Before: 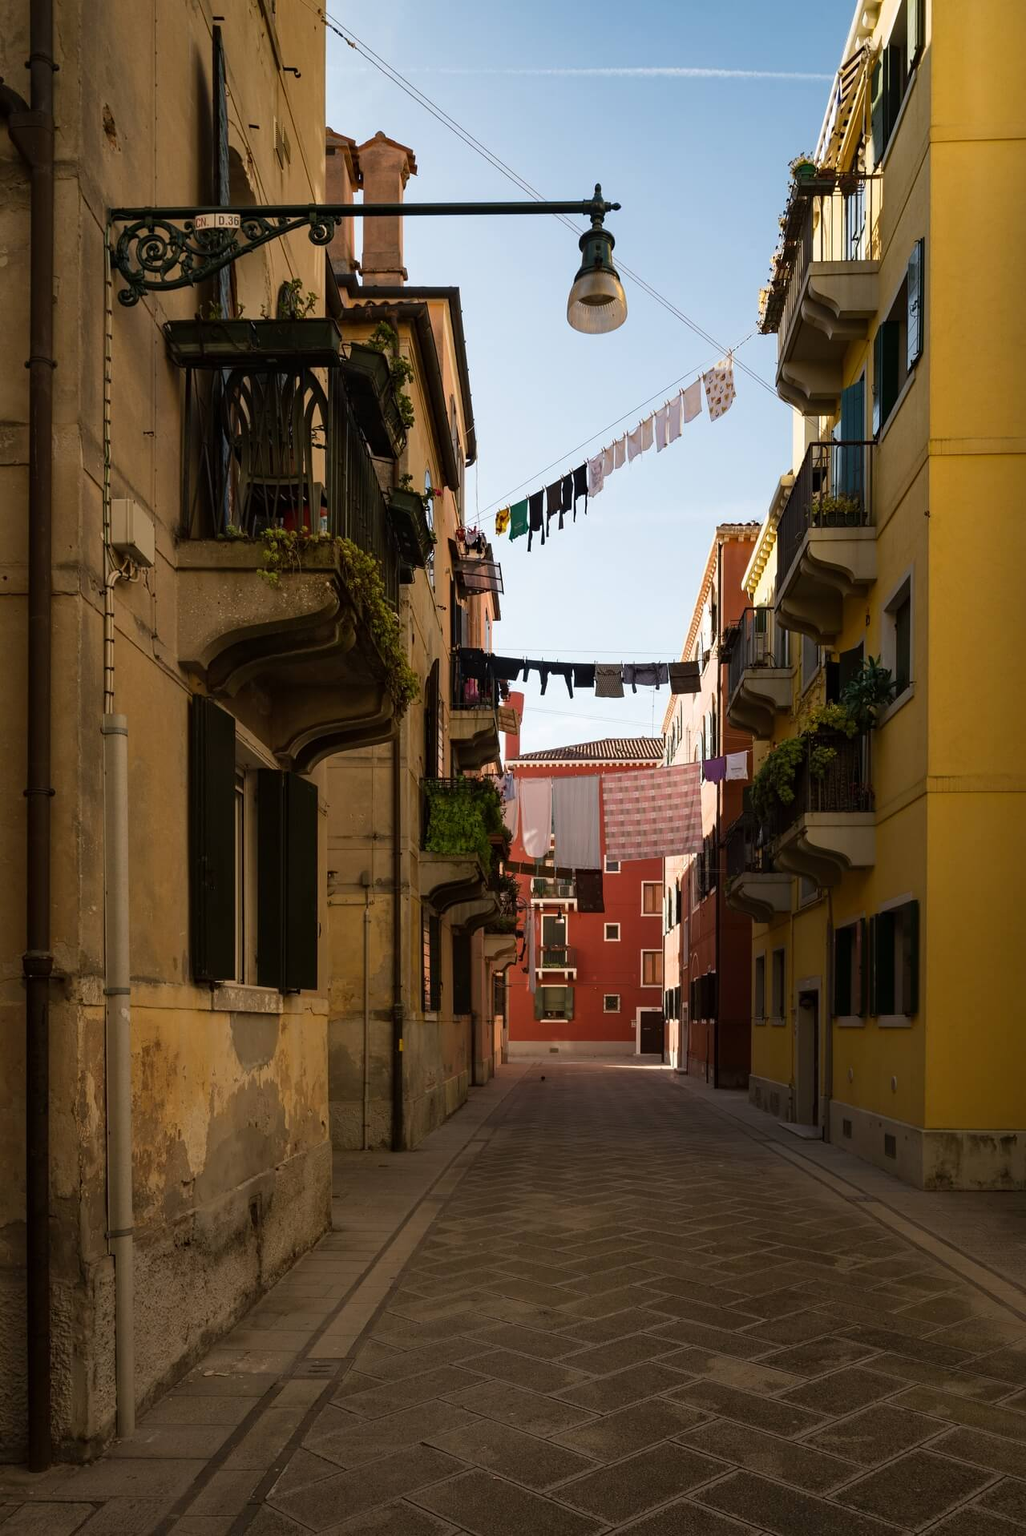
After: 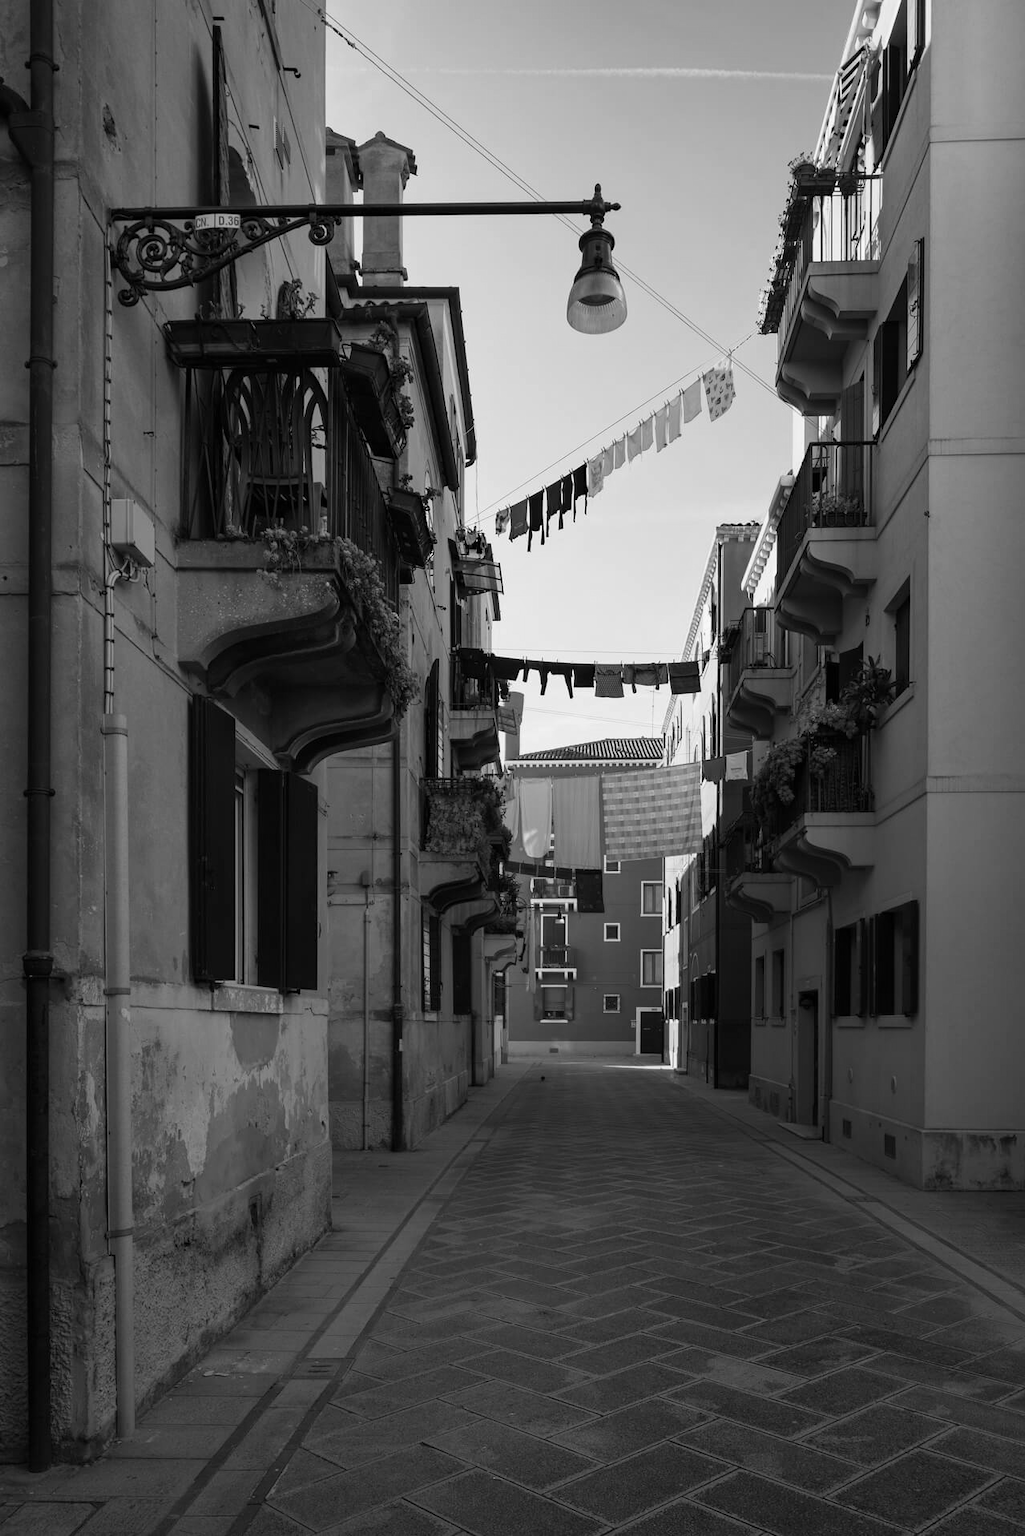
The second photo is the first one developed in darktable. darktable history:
monochrome: a -74.22, b 78.2
exposure: exposure 0.128 EV, compensate highlight preservation false
